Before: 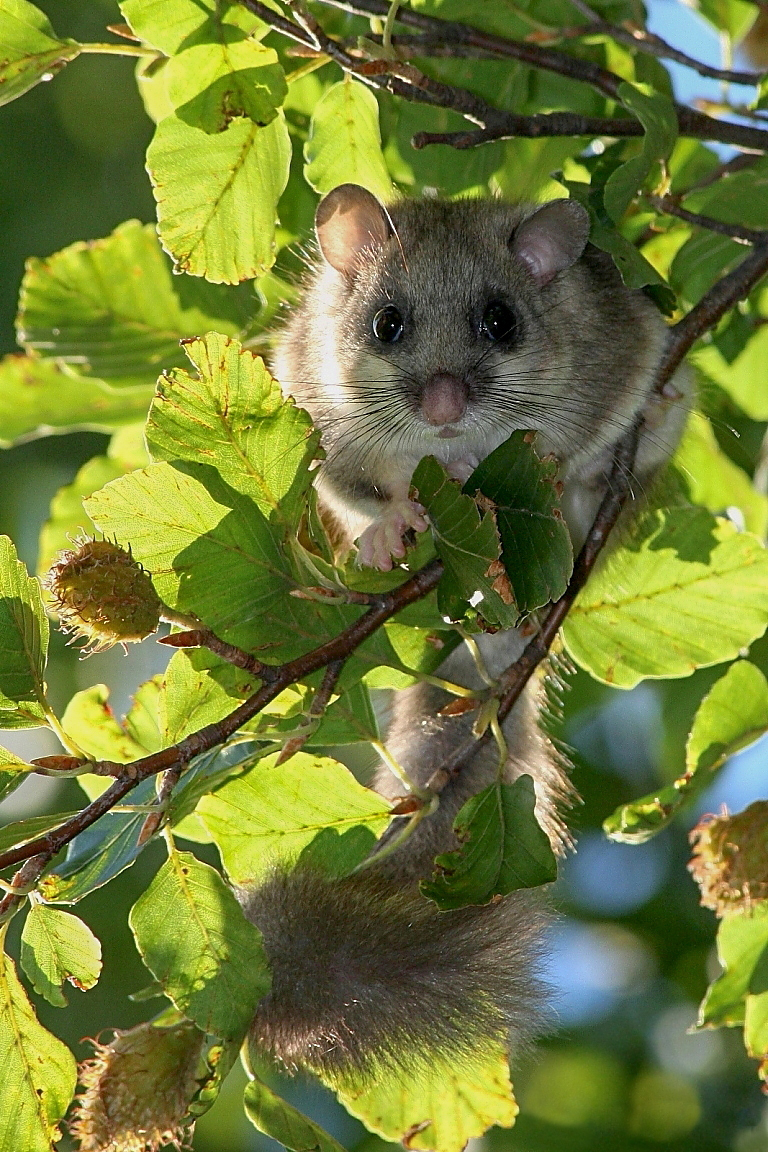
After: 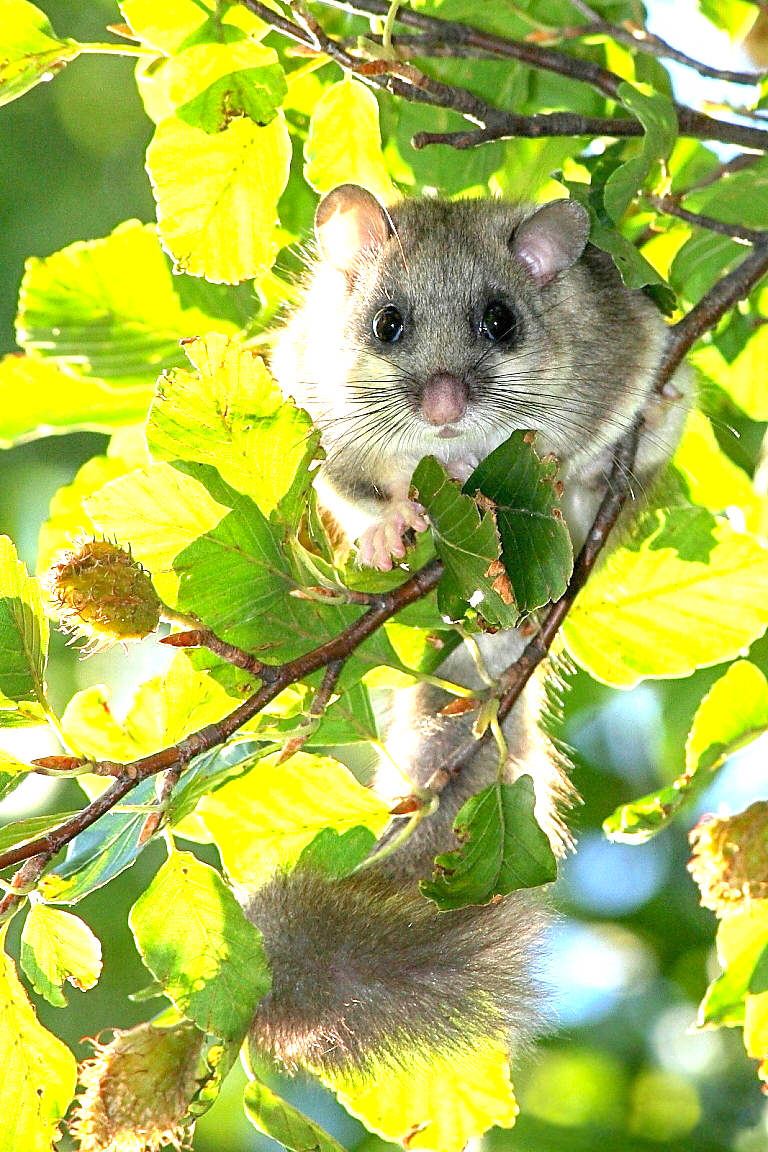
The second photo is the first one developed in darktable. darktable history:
exposure: black level correction 0, exposure 1.741 EV, compensate exposure bias true, compensate highlight preservation false
vibrance: on, module defaults
levels: levels [0, 0.492, 0.984]
